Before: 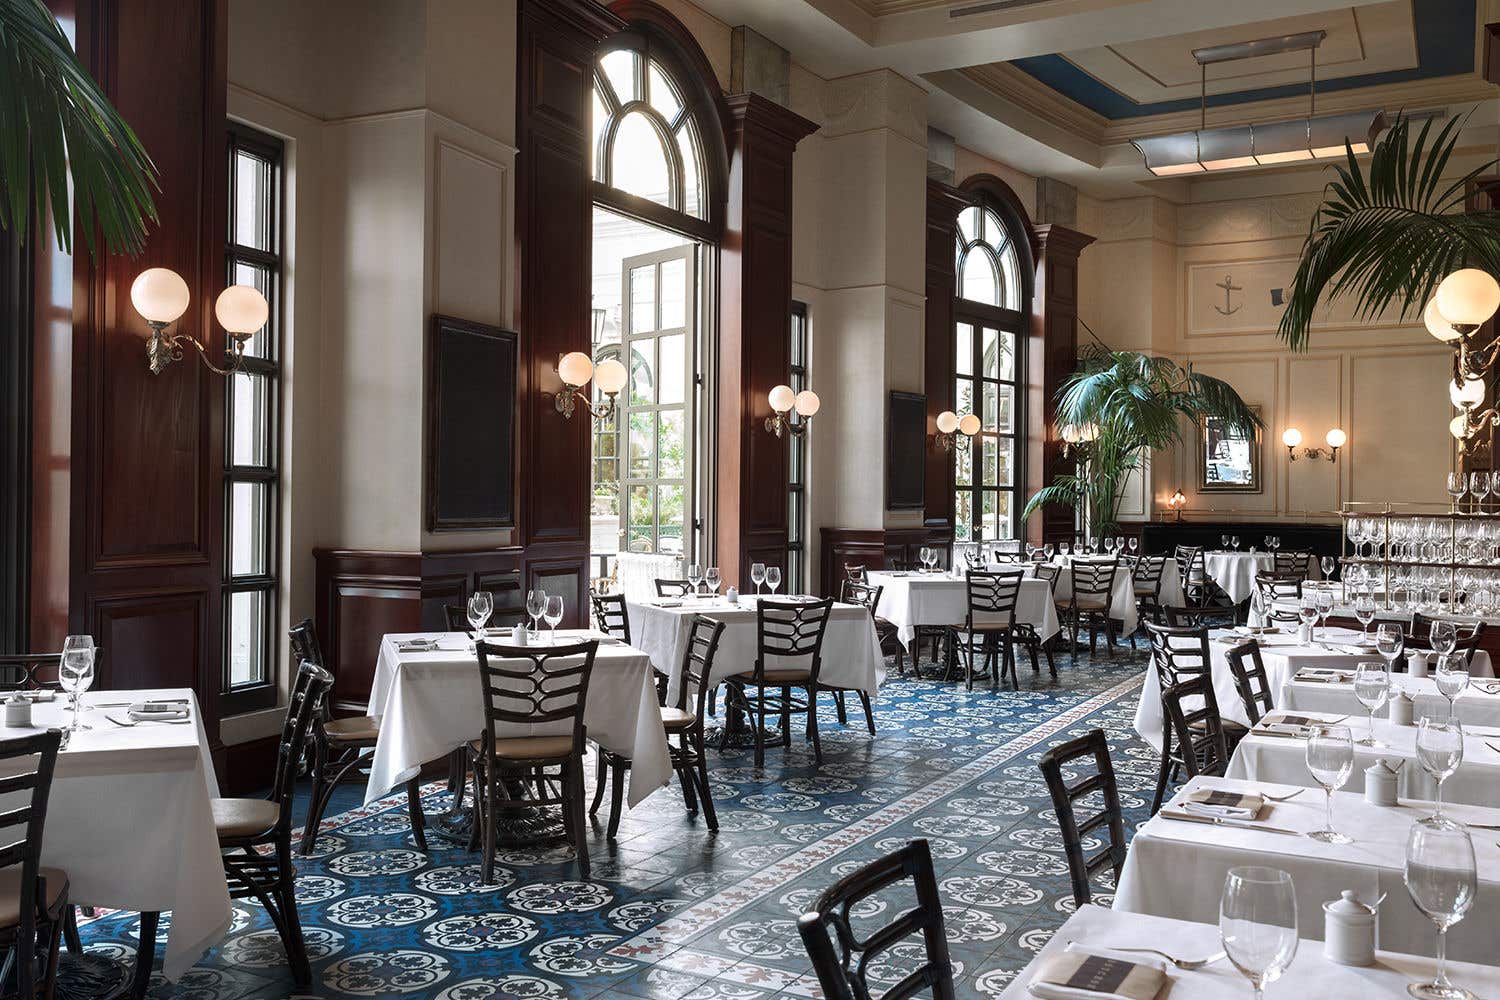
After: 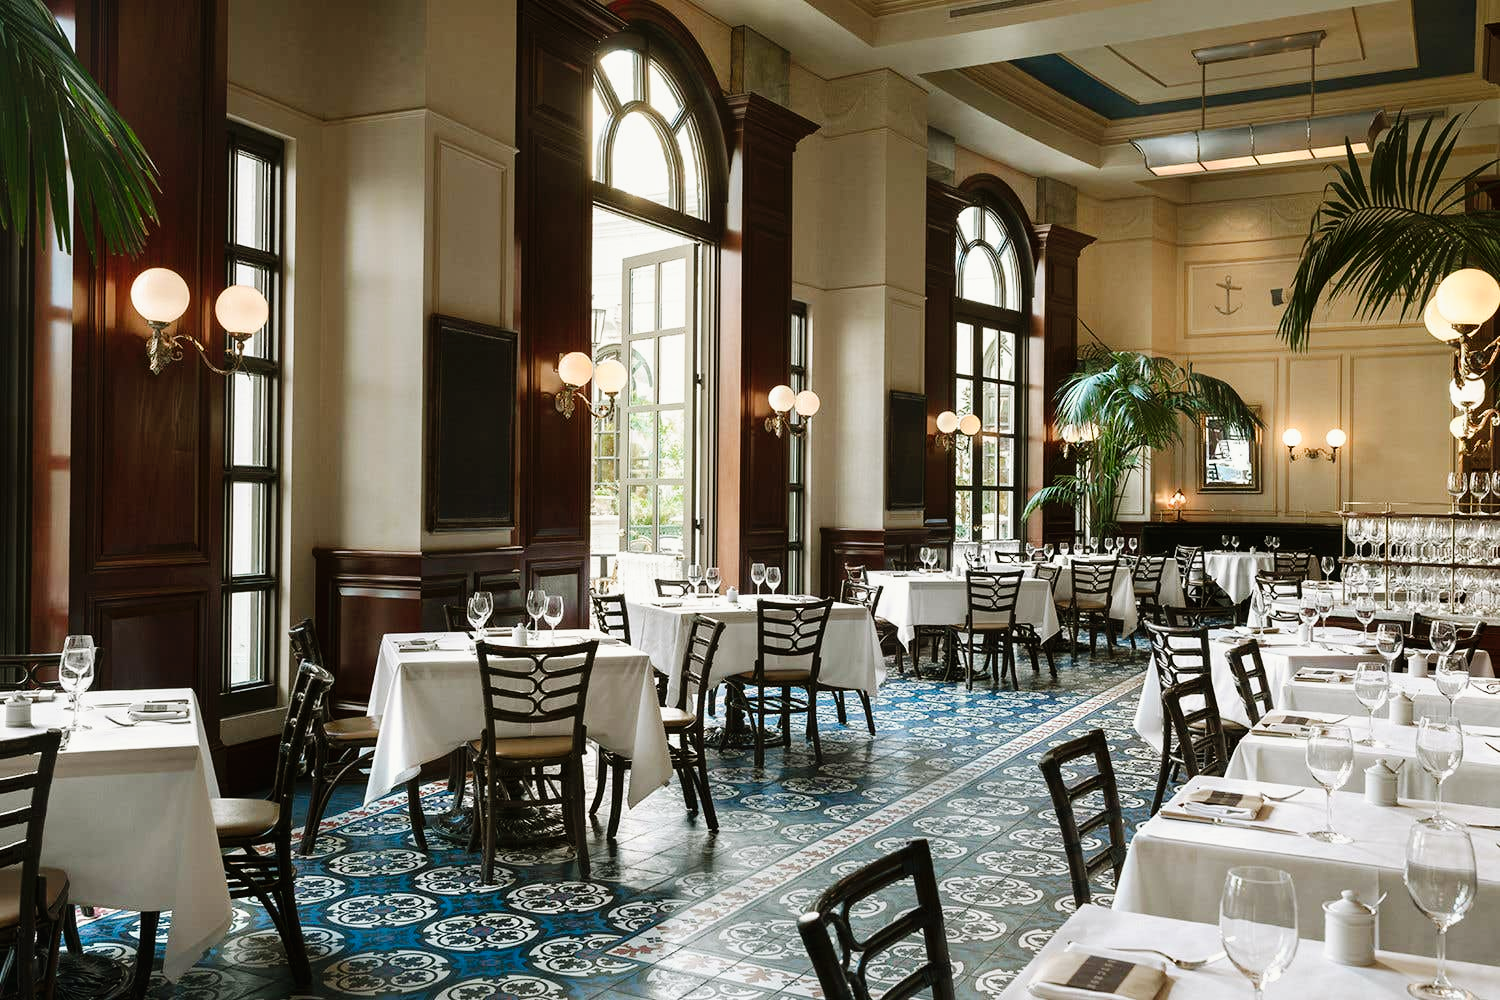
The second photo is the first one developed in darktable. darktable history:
color balance: mode lift, gamma, gain (sRGB), lift [1.04, 1, 1, 0.97], gamma [1.01, 1, 1, 0.97], gain [0.96, 1, 1, 0.97]
tone curve: curves: ch0 [(0, 0) (0.003, 0.004) (0.011, 0.006) (0.025, 0.011) (0.044, 0.017) (0.069, 0.029) (0.1, 0.047) (0.136, 0.07) (0.177, 0.121) (0.224, 0.182) (0.277, 0.257) (0.335, 0.342) (0.399, 0.432) (0.468, 0.526) (0.543, 0.621) (0.623, 0.711) (0.709, 0.792) (0.801, 0.87) (0.898, 0.951) (1, 1)], preserve colors none
